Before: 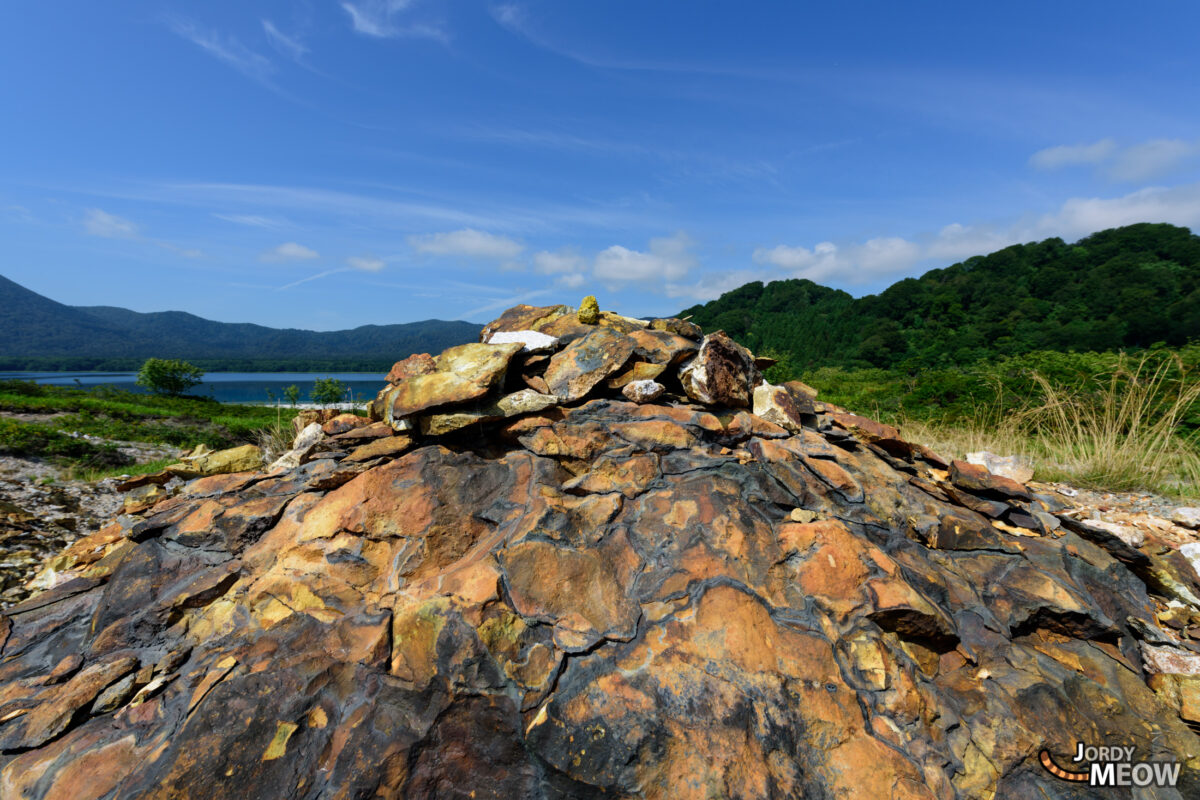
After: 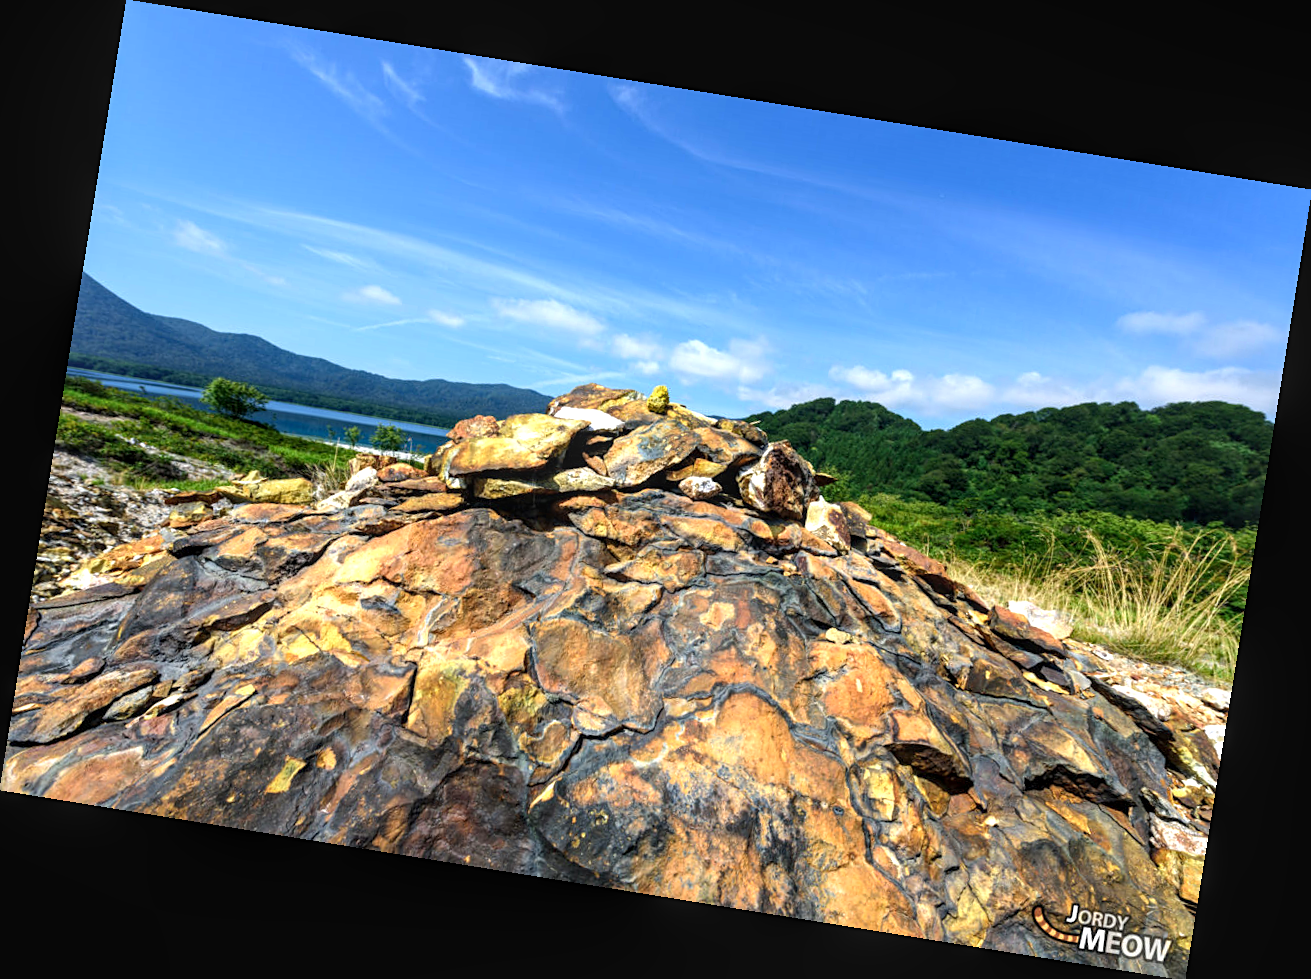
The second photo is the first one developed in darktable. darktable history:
local contrast: on, module defaults
sharpen: amount 0.2
rotate and perspective: rotation 9.12°, automatic cropping off
exposure: black level correction -0.001, exposure 0.9 EV, compensate exposure bias true, compensate highlight preservation false
